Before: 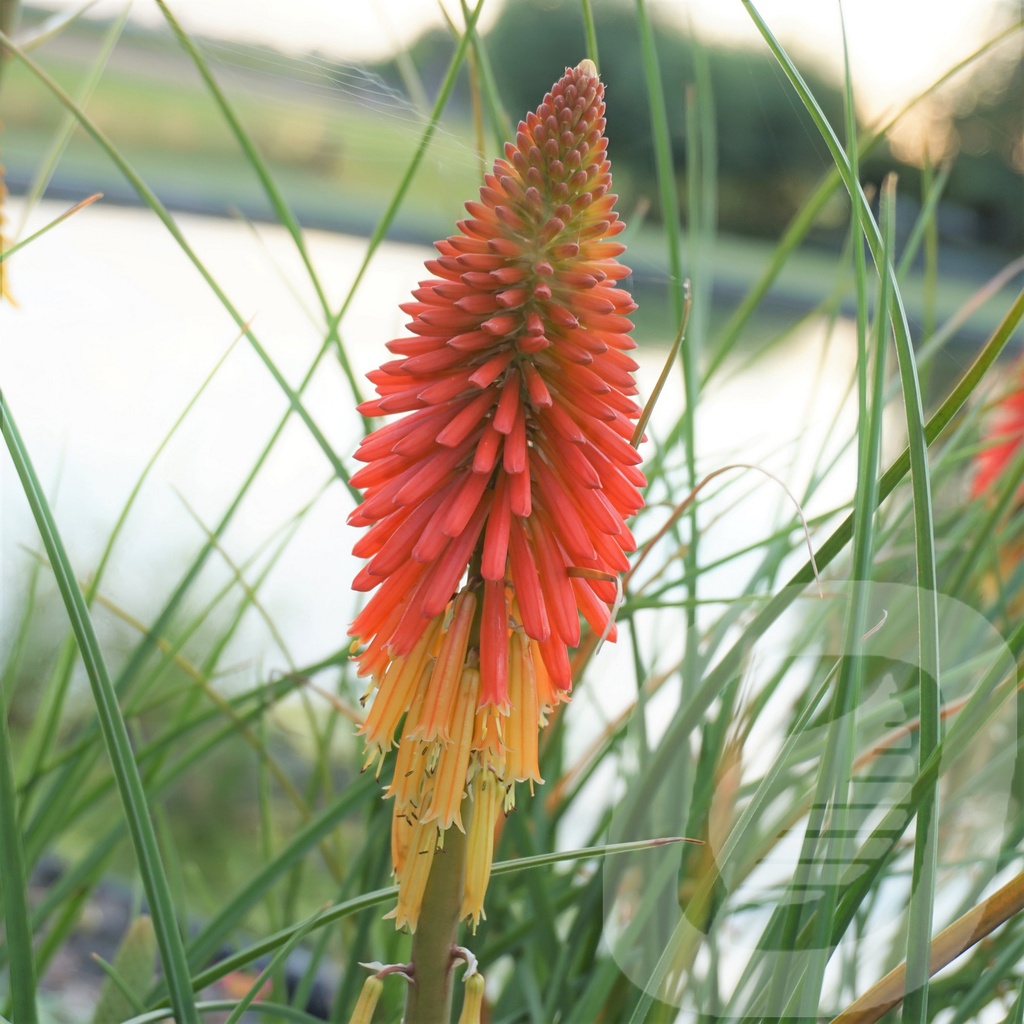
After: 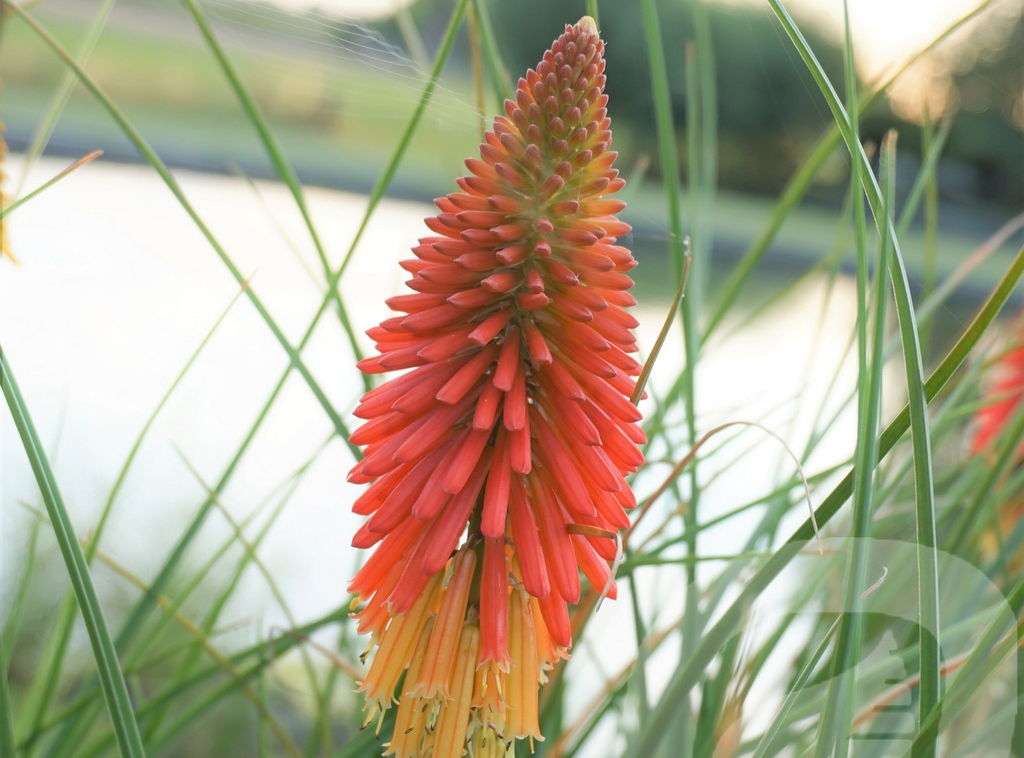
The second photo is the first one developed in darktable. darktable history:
crop: top 4.263%, bottom 21.647%
